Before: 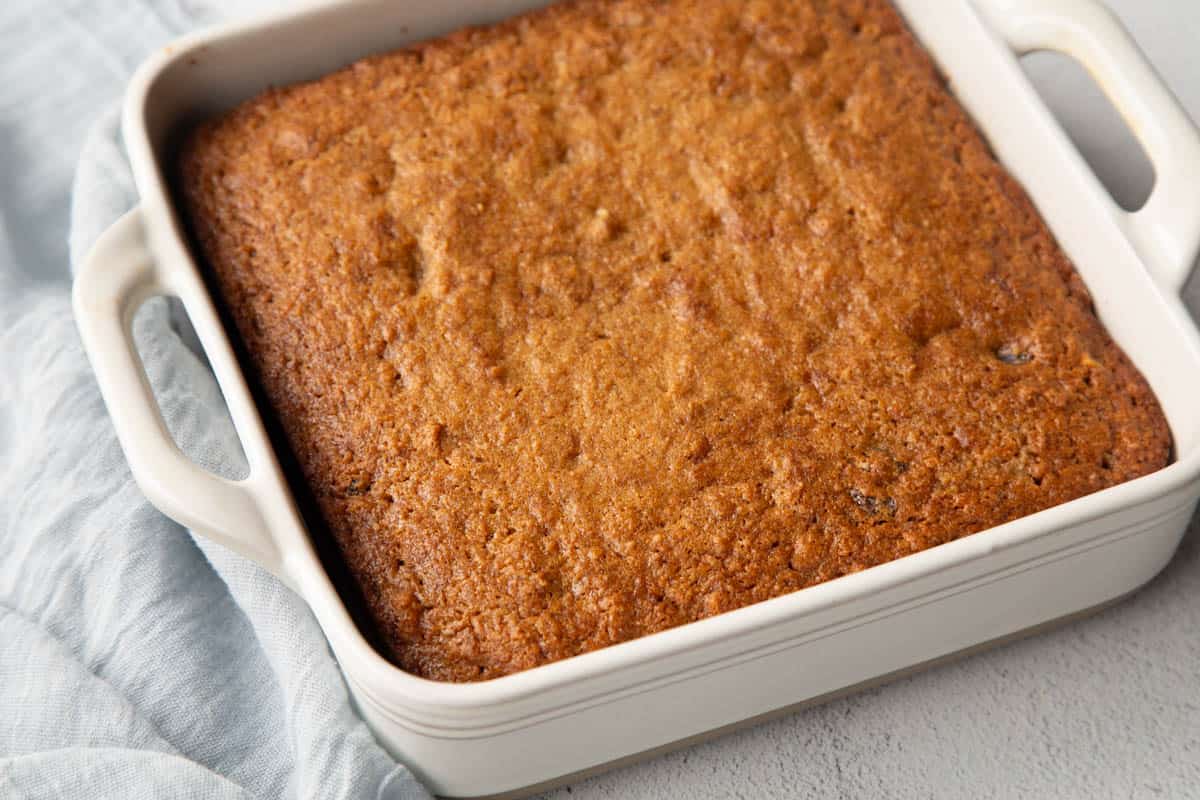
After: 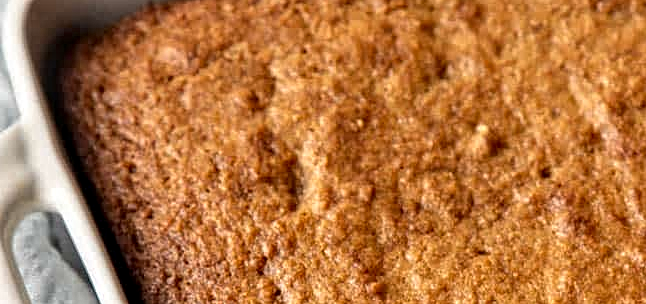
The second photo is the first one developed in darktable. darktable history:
local contrast: on, module defaults
crop: left 10.061%, top 10.507%, right 36.026%, bottom 51.485%
tone equalizer: -7 EV 0.118 EV
contrast equalizer: y [[0.506, 0.531, 0.562, 0.606, 0.638, 0.669], [0.5 ×6], [0.5 ×6], [0 ×6], [0 ×6]]
